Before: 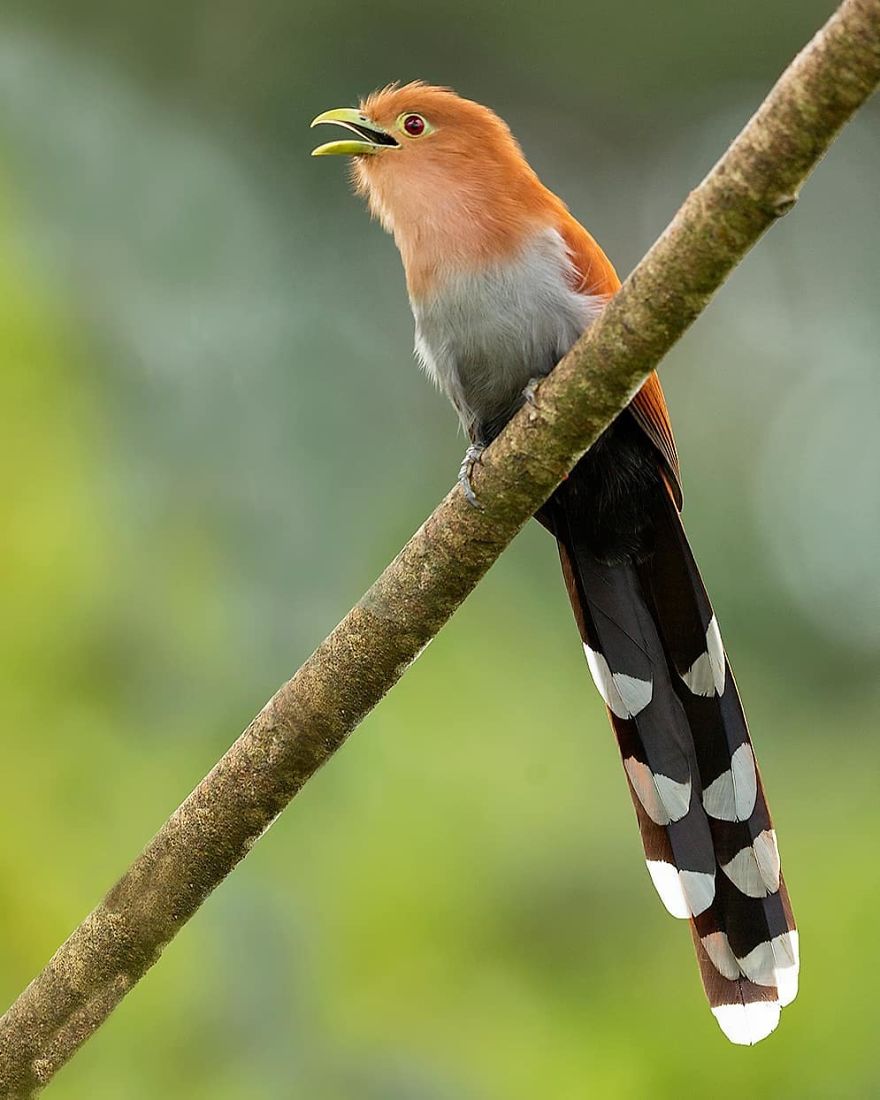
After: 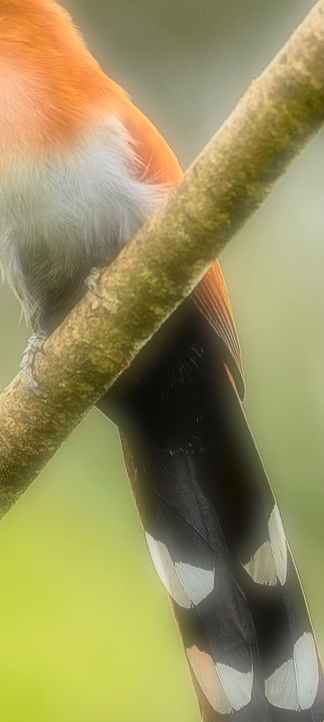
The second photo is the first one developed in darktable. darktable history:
shadows and highlights: low approximation 0.01, soften with gaussian
local contrast: on, module defaults
color correction: saturation 0.98
tone curve: curves: ch0 [(0, 0.013) (0.129, 0.1) (0.291, 0.375) (0.46, 0.576) (0.667, 0.78) (0.851, 0.903) (0.997, 0.951)]; ch1 [(0, 0) (0.353, 0.344) (0.45, 0.46) (0.498, 0.495) (0.528, 0.531) (0.563, 0.566) (0.592, 0.609) (0.657, 0.672) (1, 1)]; ch2 [(0, 0) (0.333, 0.346) (0.375, 0.375) (0.427, 0.44) (0.5, 0.501) (0.505, 0.505) (0.544, 0.573) (0.576, 0.615) (0.612, 0.644) (0.66, 0.715) (1, 1)], color space Lab, independent channels, preserve colors none
soften: on, module defaults
crop and rotate: left 49.936%, top 10.094%, right 13.136%, bottom 24.256%
